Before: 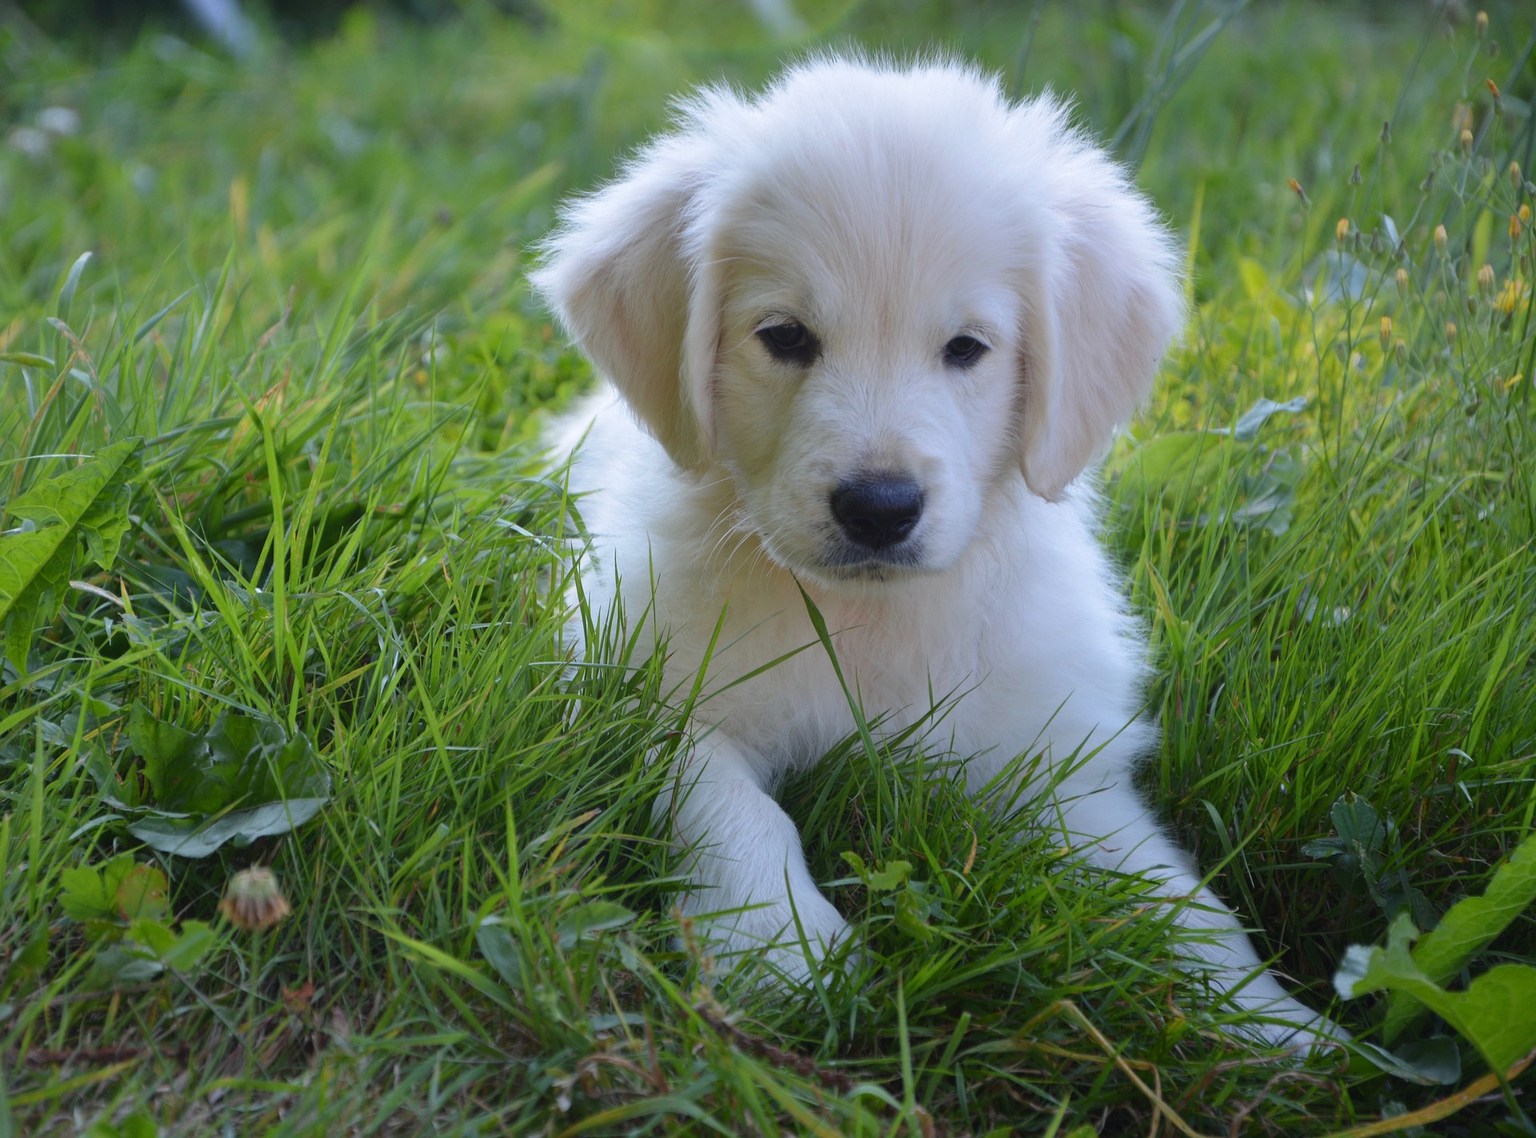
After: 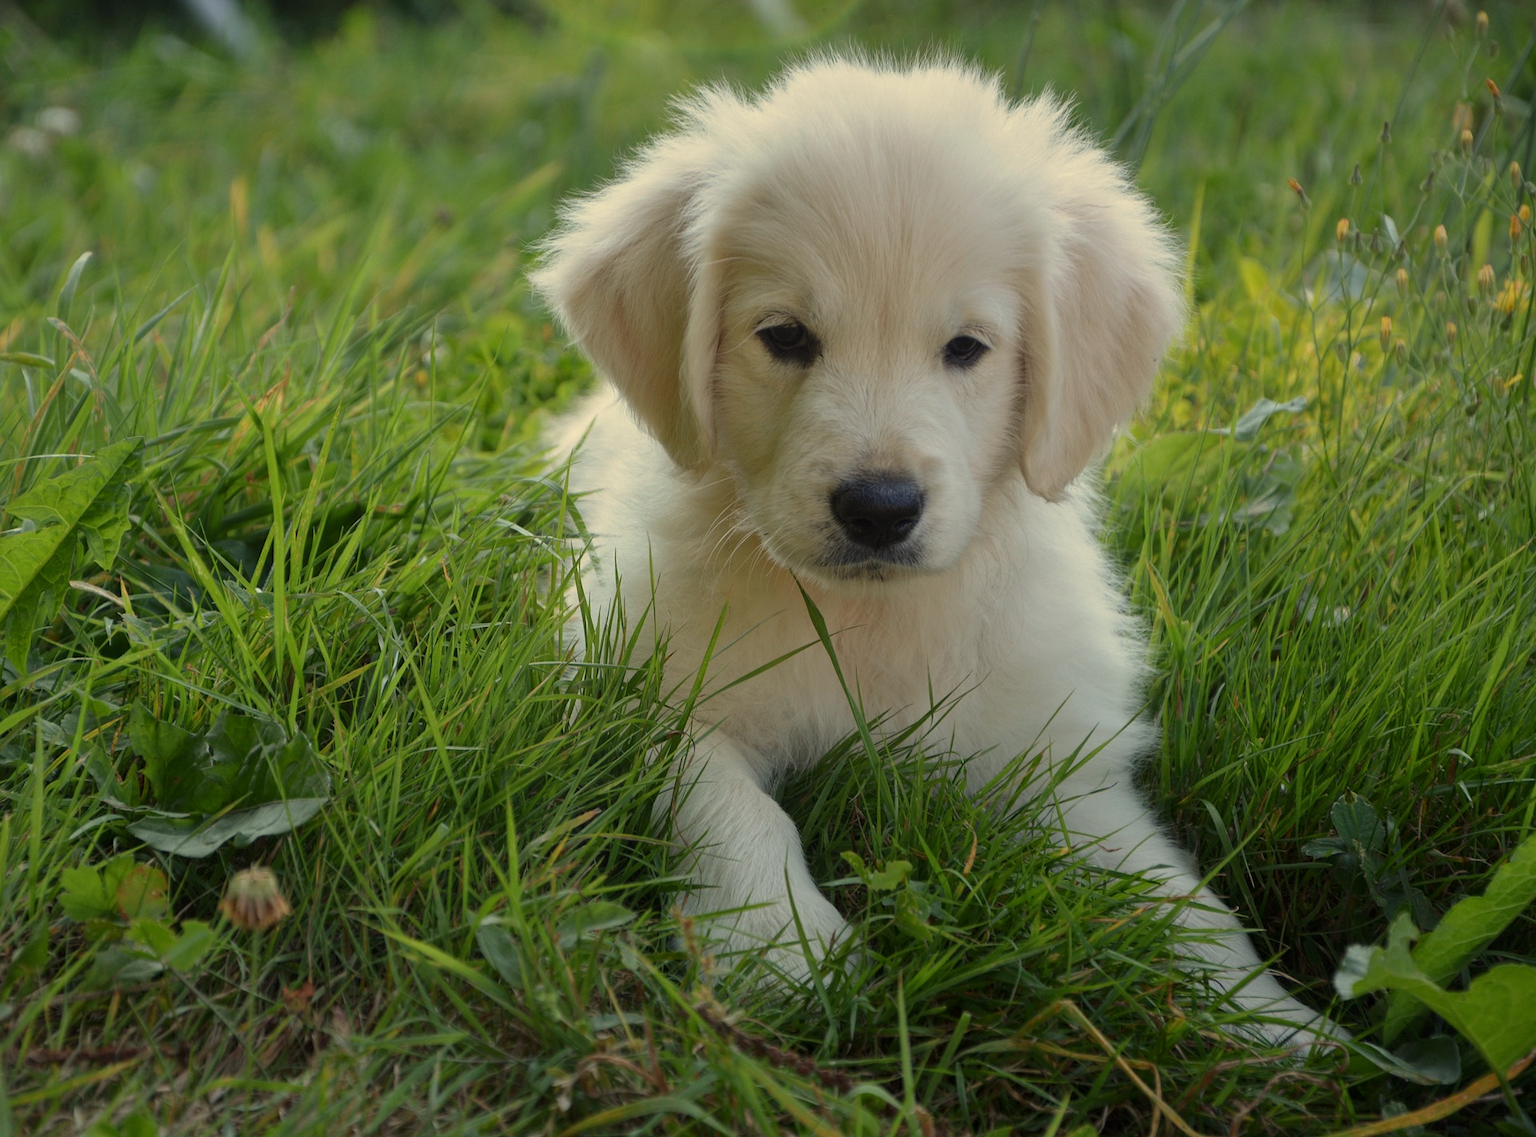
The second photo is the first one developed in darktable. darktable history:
exposure: exposure -0.36 EV, compensate highlight preservation false
local contrast: highlights 100%, shadows 100%, detail 120%, midtone range 0.2
white balance: red 1.08, blue 0.791
